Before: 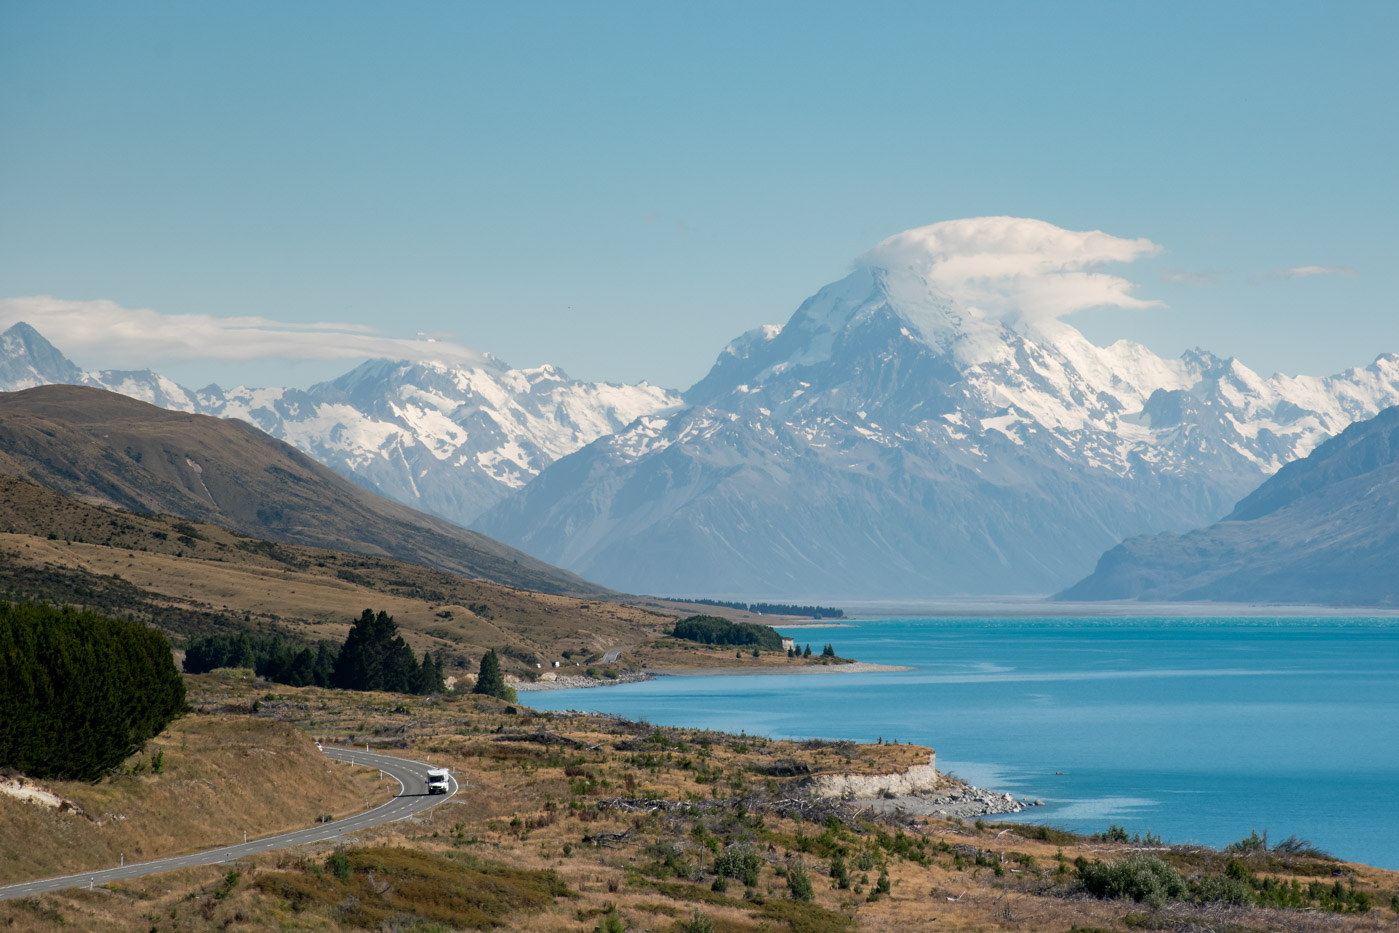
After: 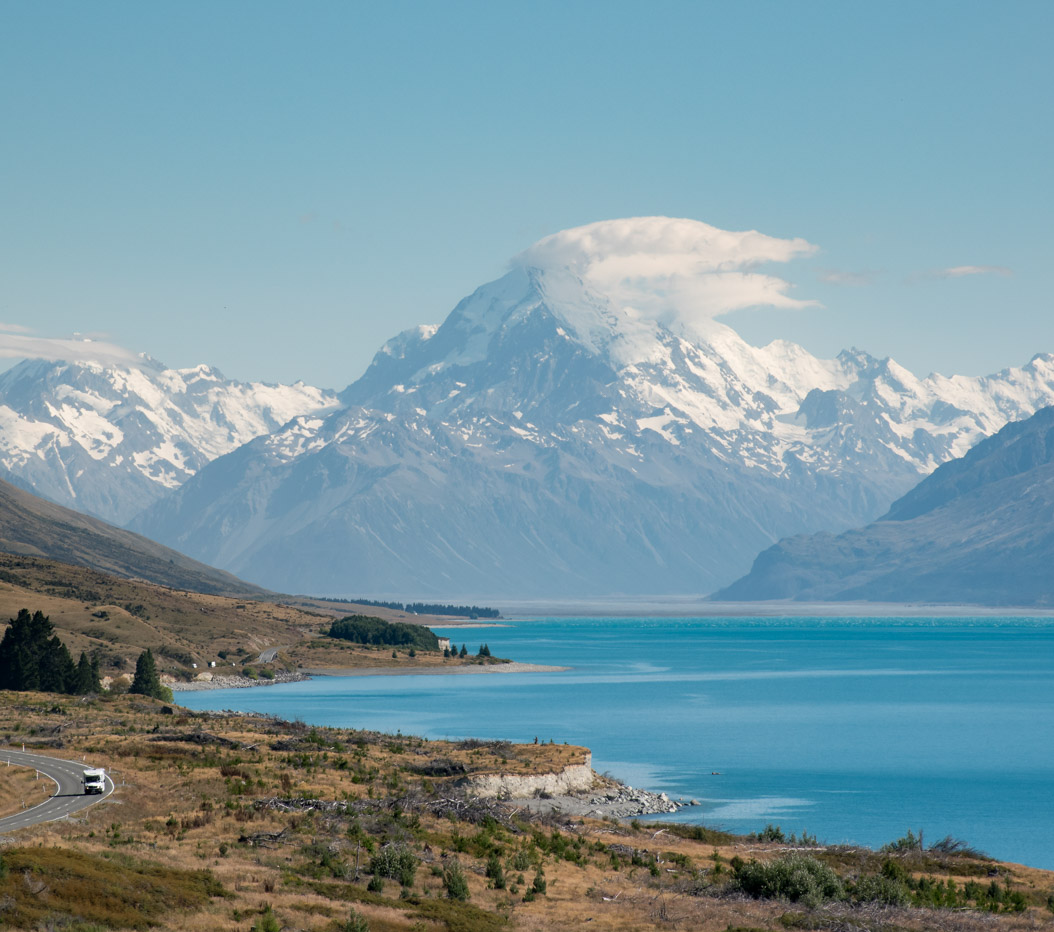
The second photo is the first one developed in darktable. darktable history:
crop and rotate: left 24.629%
